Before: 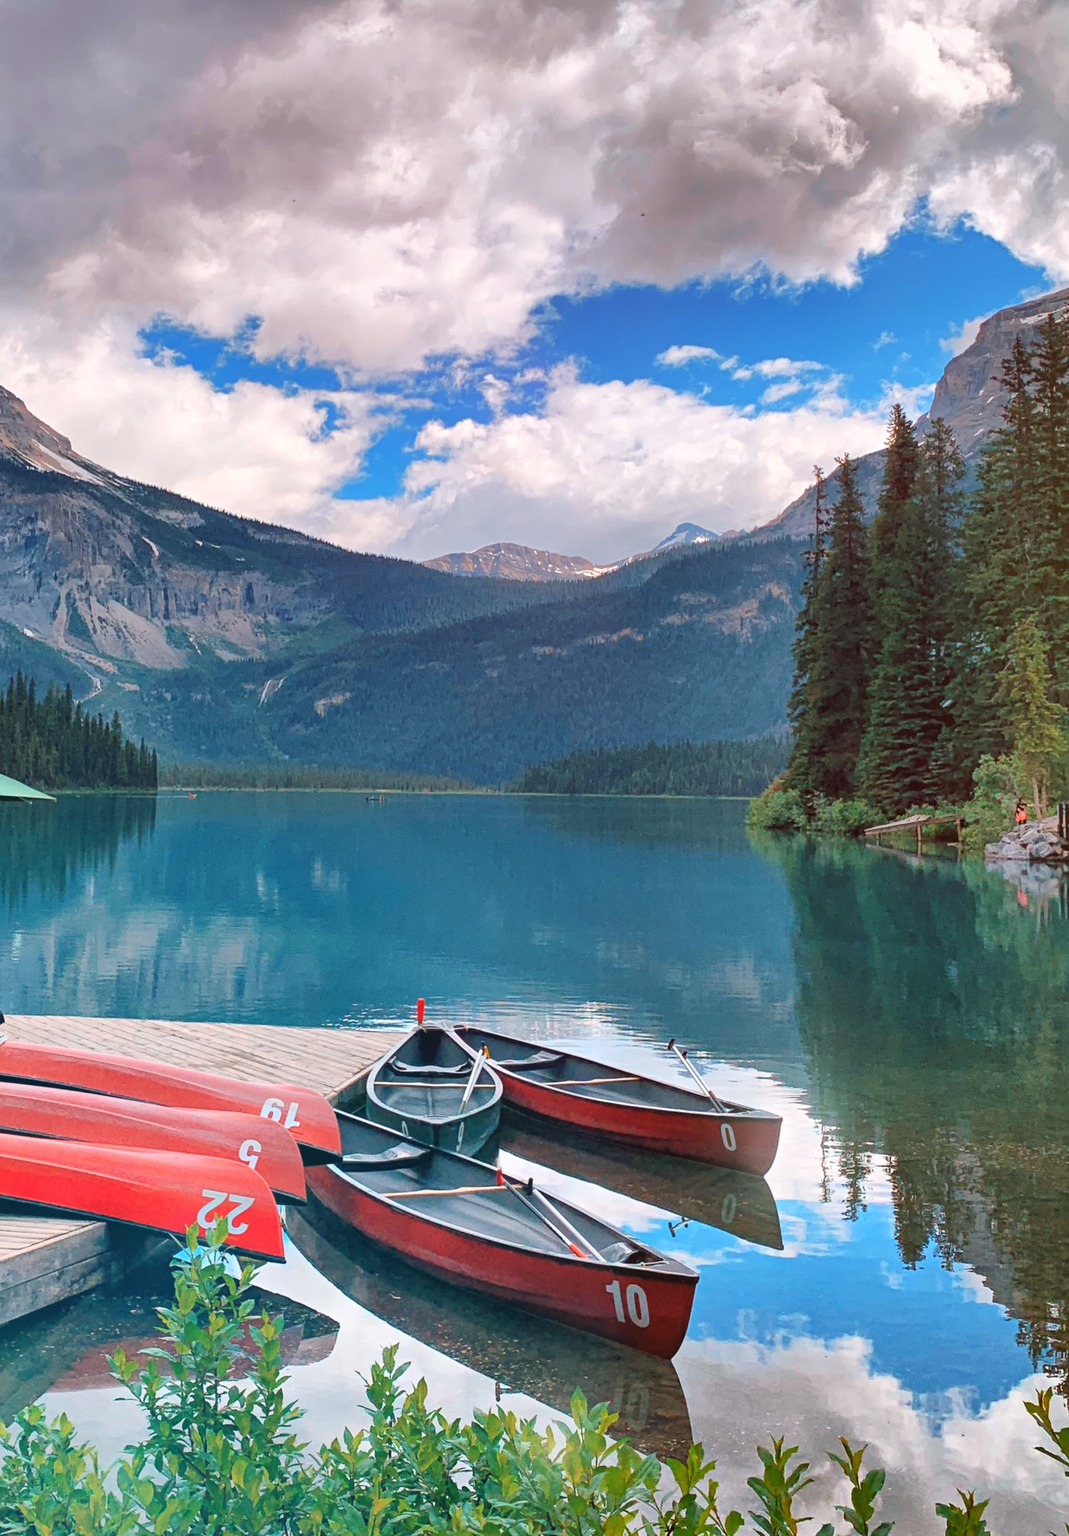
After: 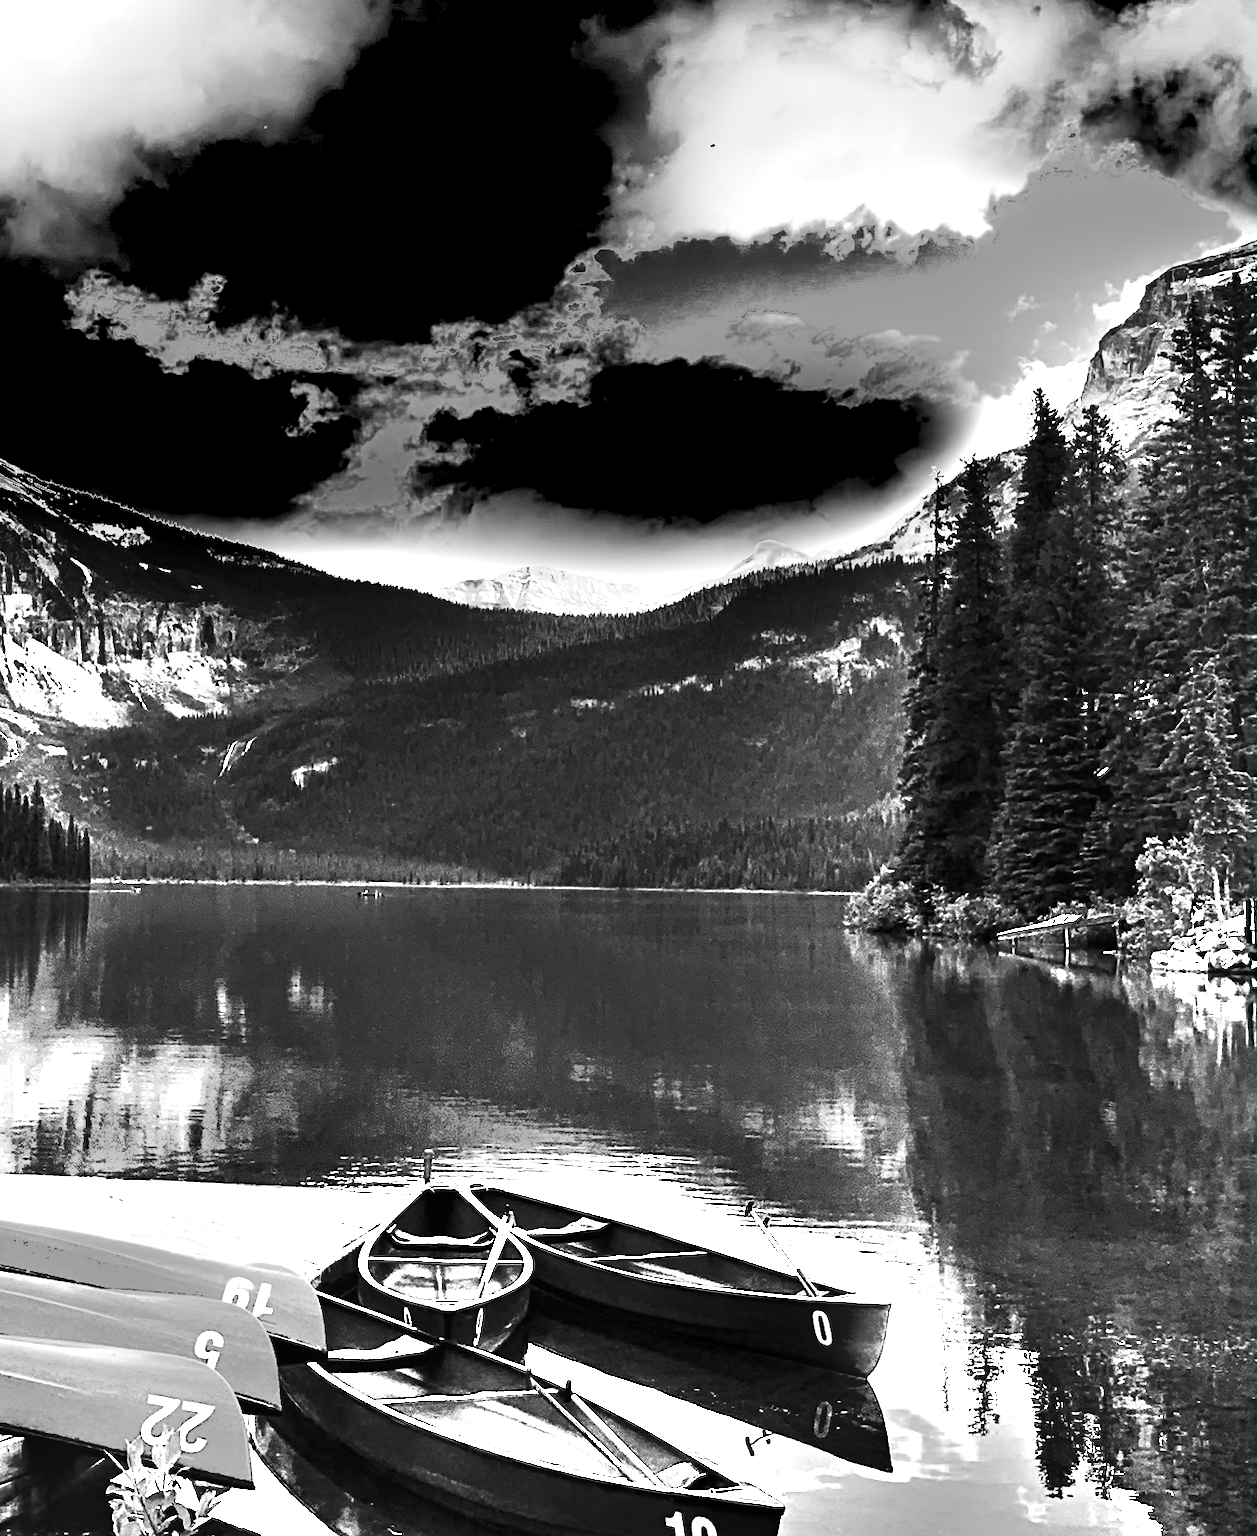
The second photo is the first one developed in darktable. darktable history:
shadows and highlights: shadows 37.27, highlights -28.18, soften with gaussian
crop: left 8.155%, top 6.611%, bottom 15.385%
monochrome: a -11.7, b 1.62, size 0.5, highlights 0.38
contrast brightness saturation: brightness -1, saturation 1
exposure: exposure 2.25 EV, compensate highlight preservation false
